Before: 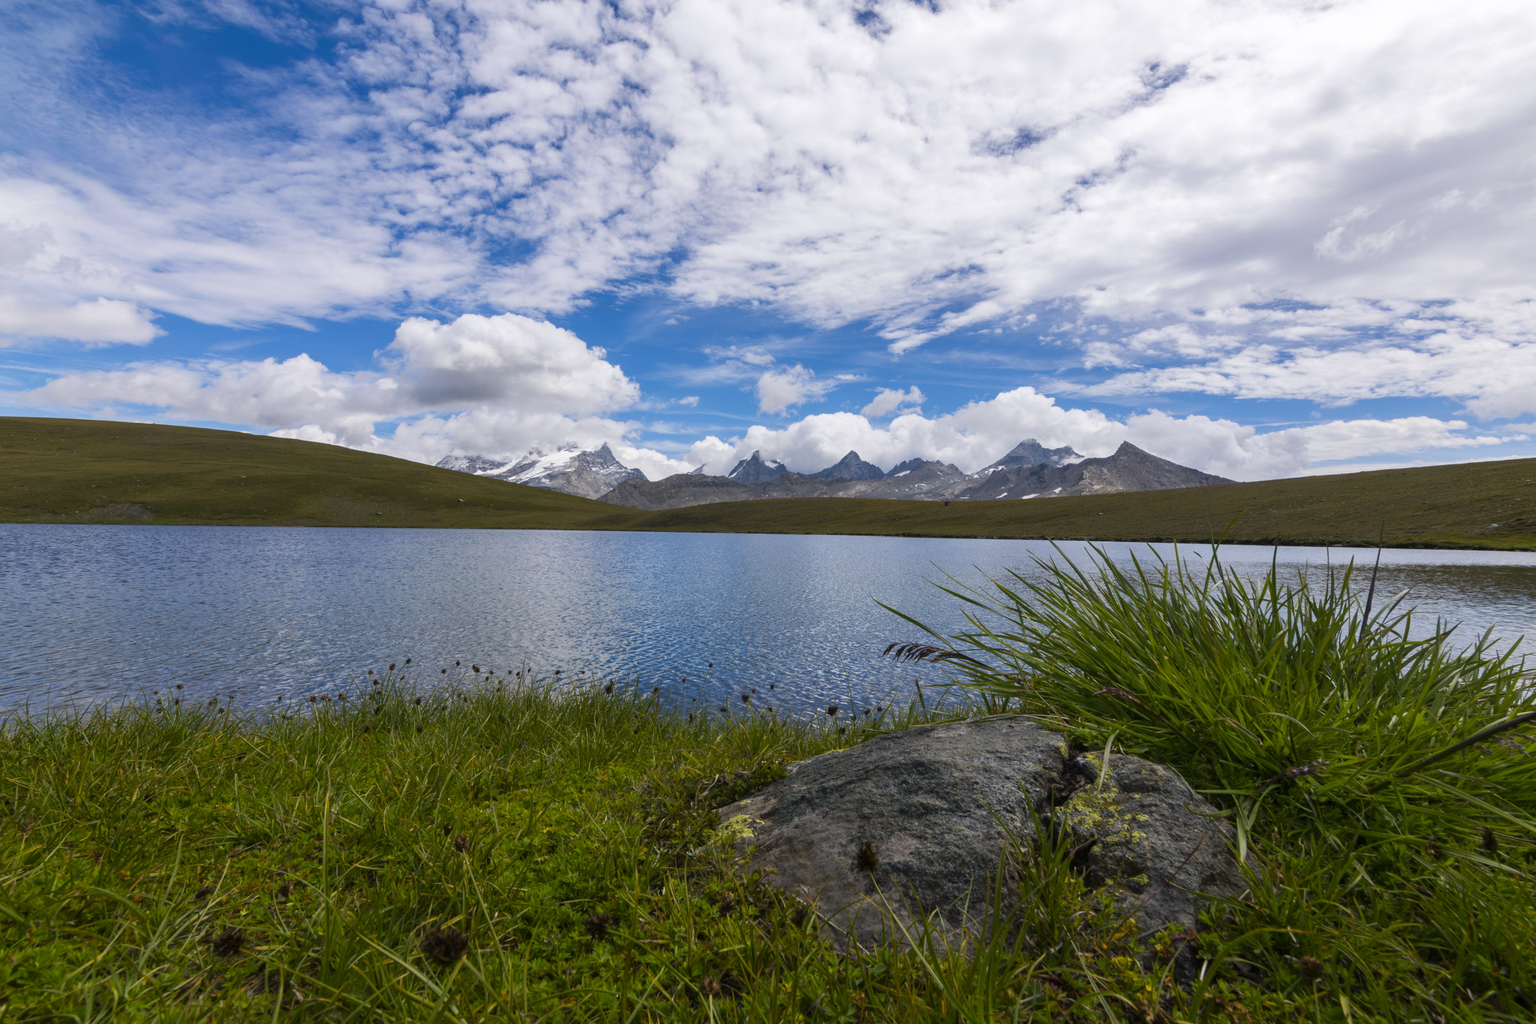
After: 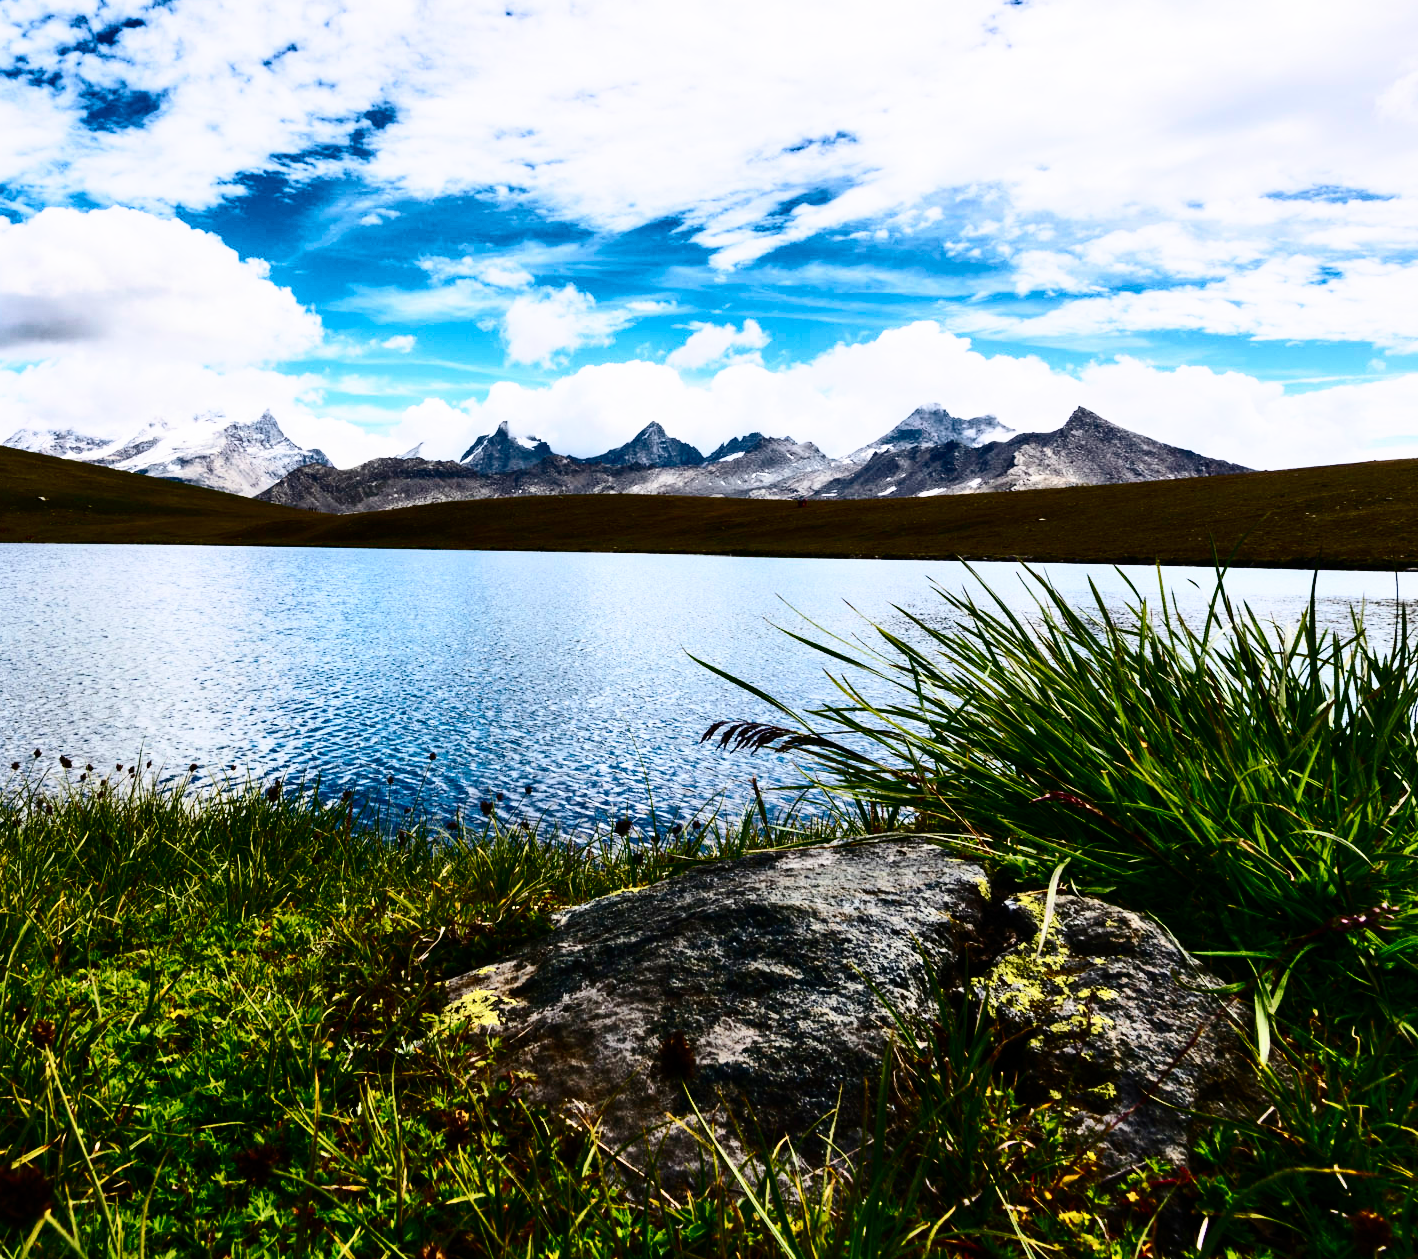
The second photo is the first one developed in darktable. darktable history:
base curve: curves: ch0 [(0, 0) (0.04, 0.03) (0.133, 0.232) (0.448, 0.748) (0.843, 0.968) (1, 1)], preserve colors none
crop and rotate: left 28.256%, top 17.734%, right 12.656%, bottom 3.573%
shadows and highlights: radius 118.69, shadows 42.21, highlights -61.56, soften with gaussian
contrast brightness saturation: contrast 0.5, saturation -0.1
